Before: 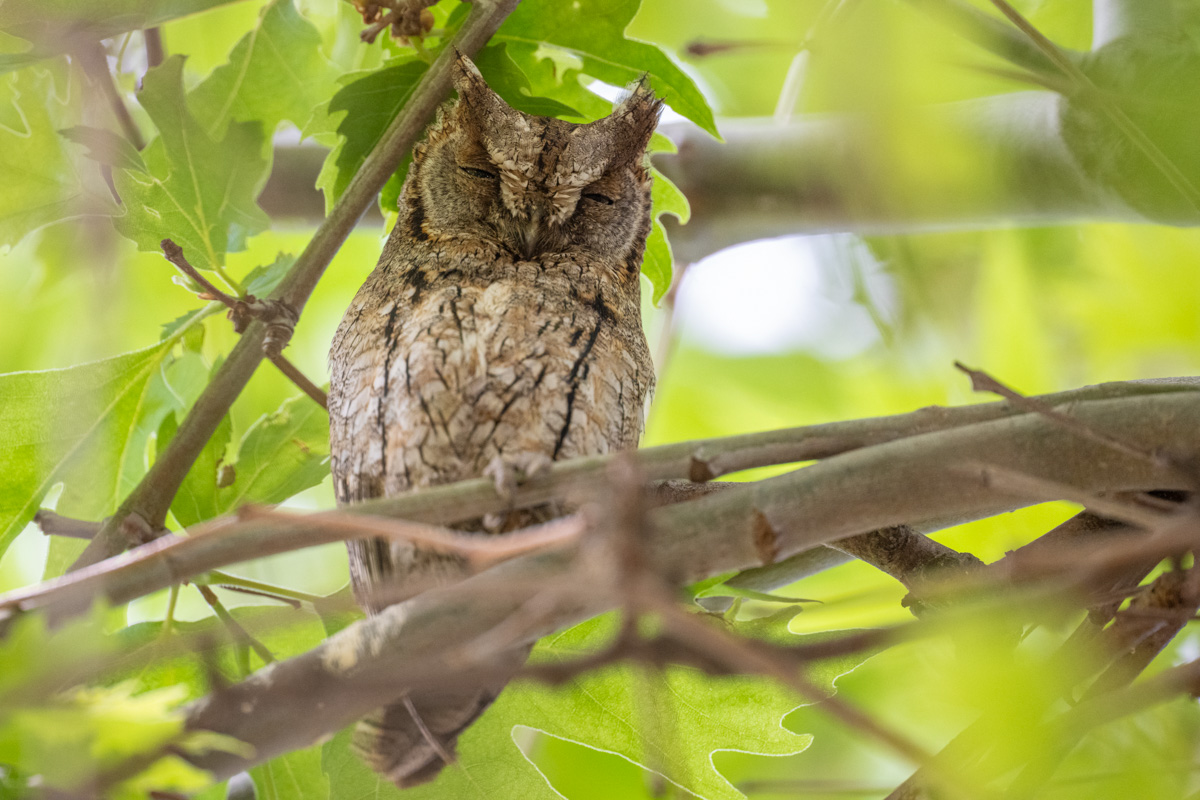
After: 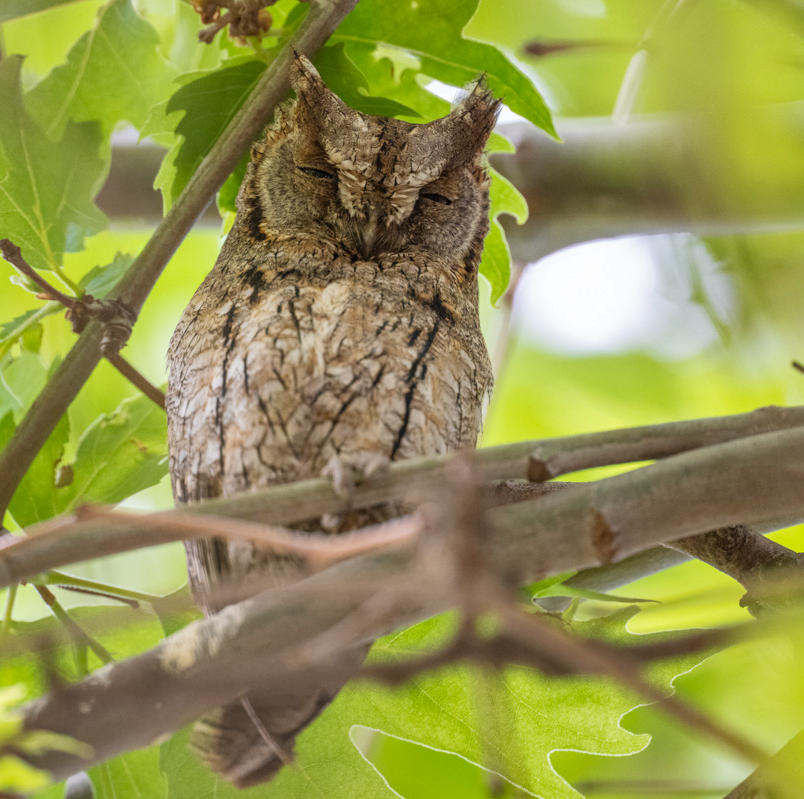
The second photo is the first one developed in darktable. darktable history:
shadows and highlights: soften with gaussian
crop and rotate: left 13.54%, right 19.451%
